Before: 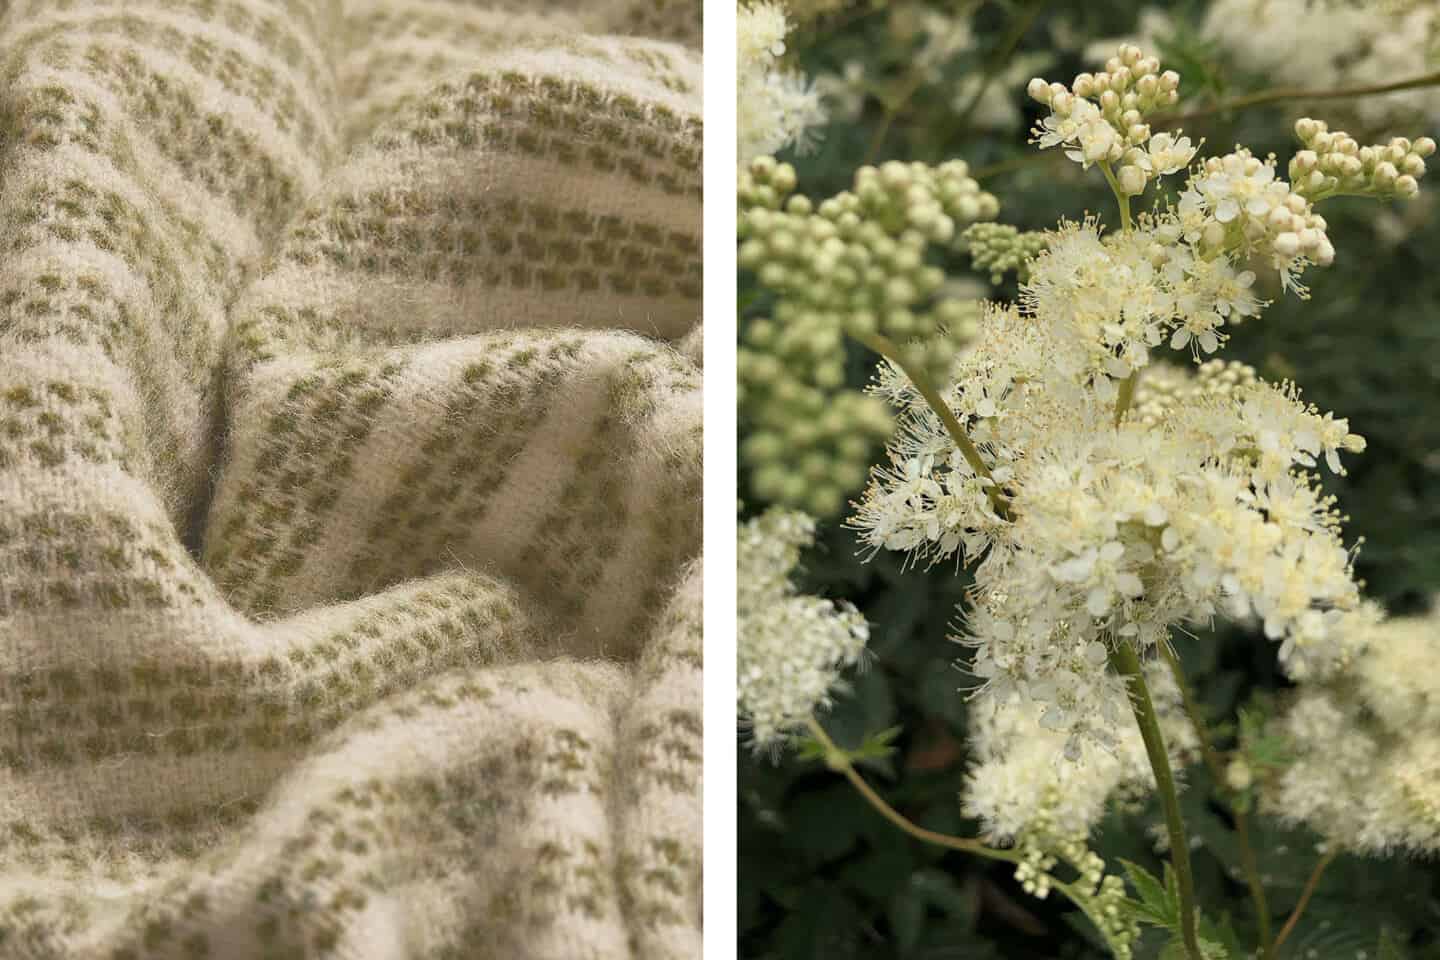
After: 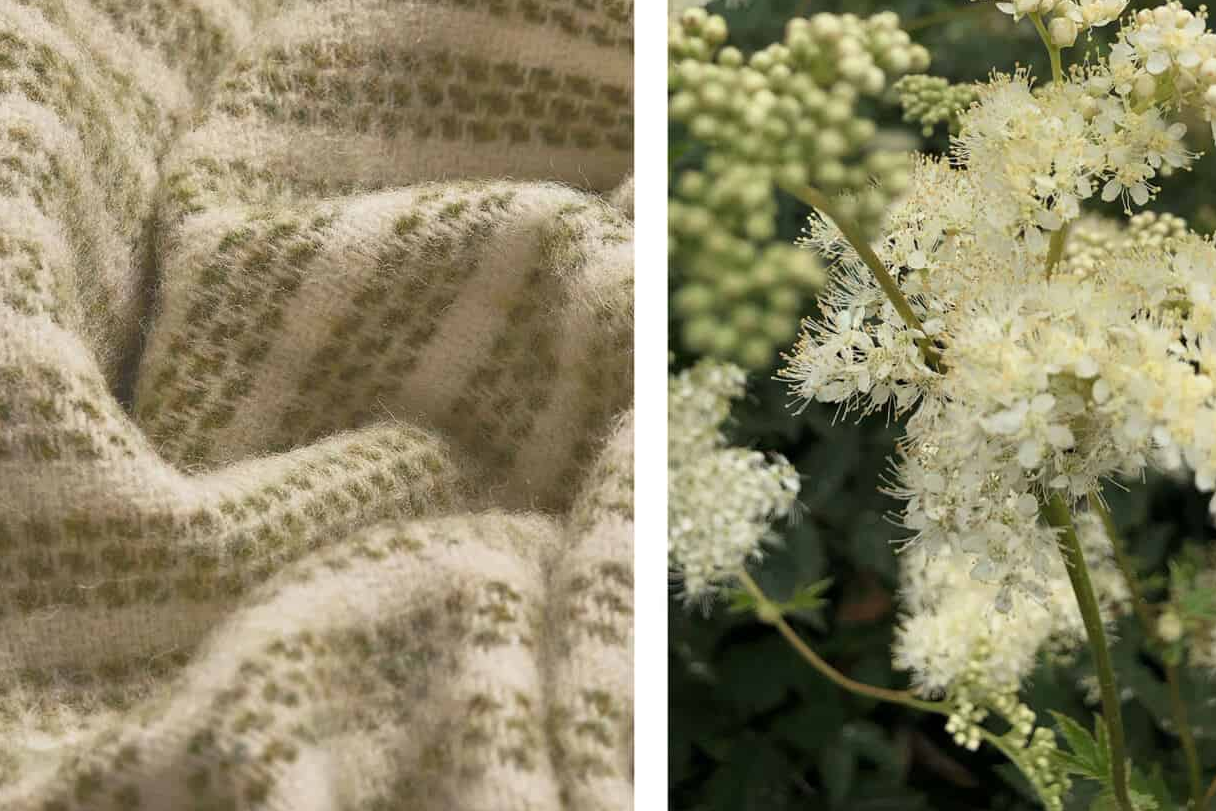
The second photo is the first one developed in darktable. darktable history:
crop and rotate: left 4.842%, top 15.51%, right 10.668%
white balance: emerald 1
